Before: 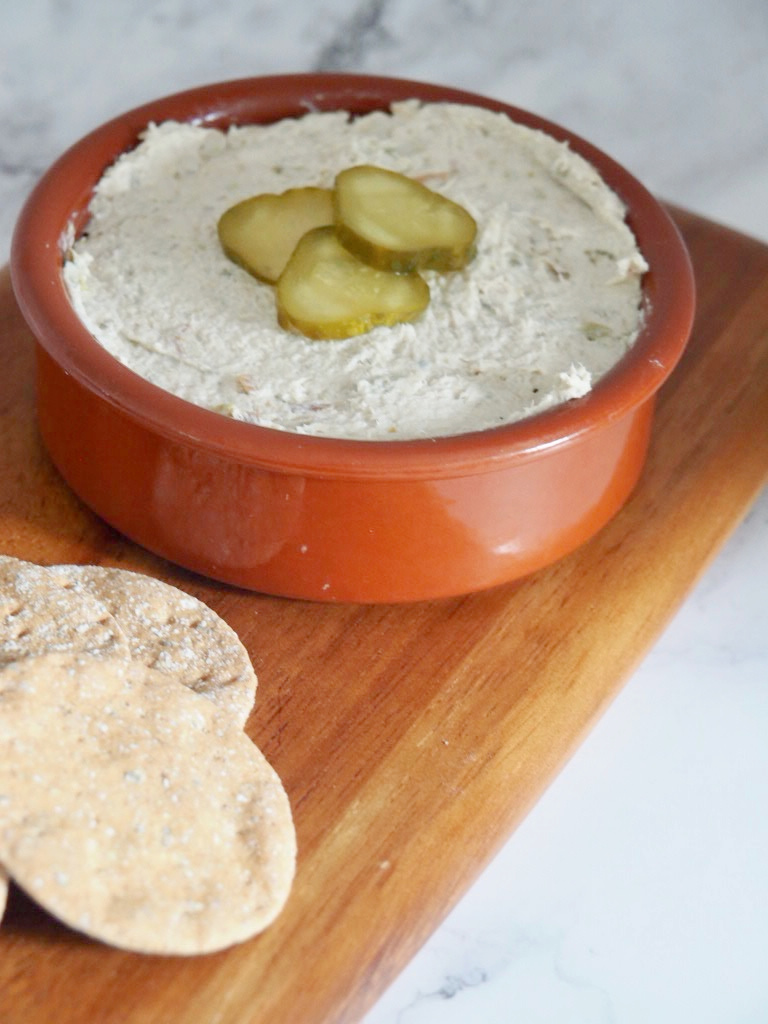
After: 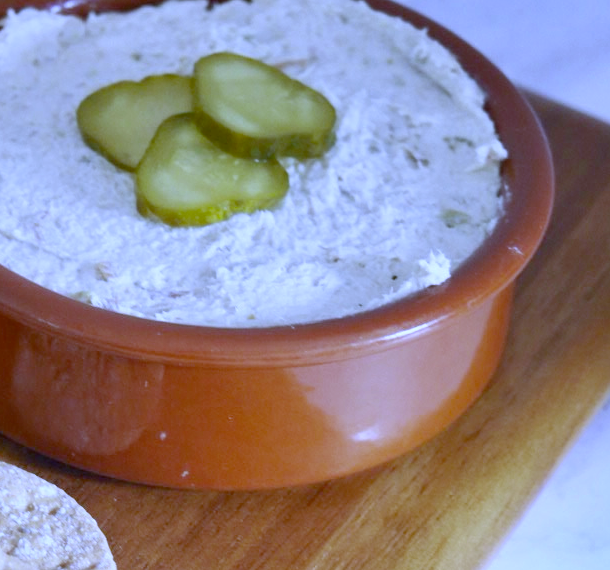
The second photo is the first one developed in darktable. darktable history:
shadows and highlights: radius 133.83, soften with gaussian
crop: left 18.38%, top 11.092%, right 2.134%, bottom 33.217%
white balance: red 0.766, blue 1.537
color correction: highlights a* 1.39, highlights b* 17.83
